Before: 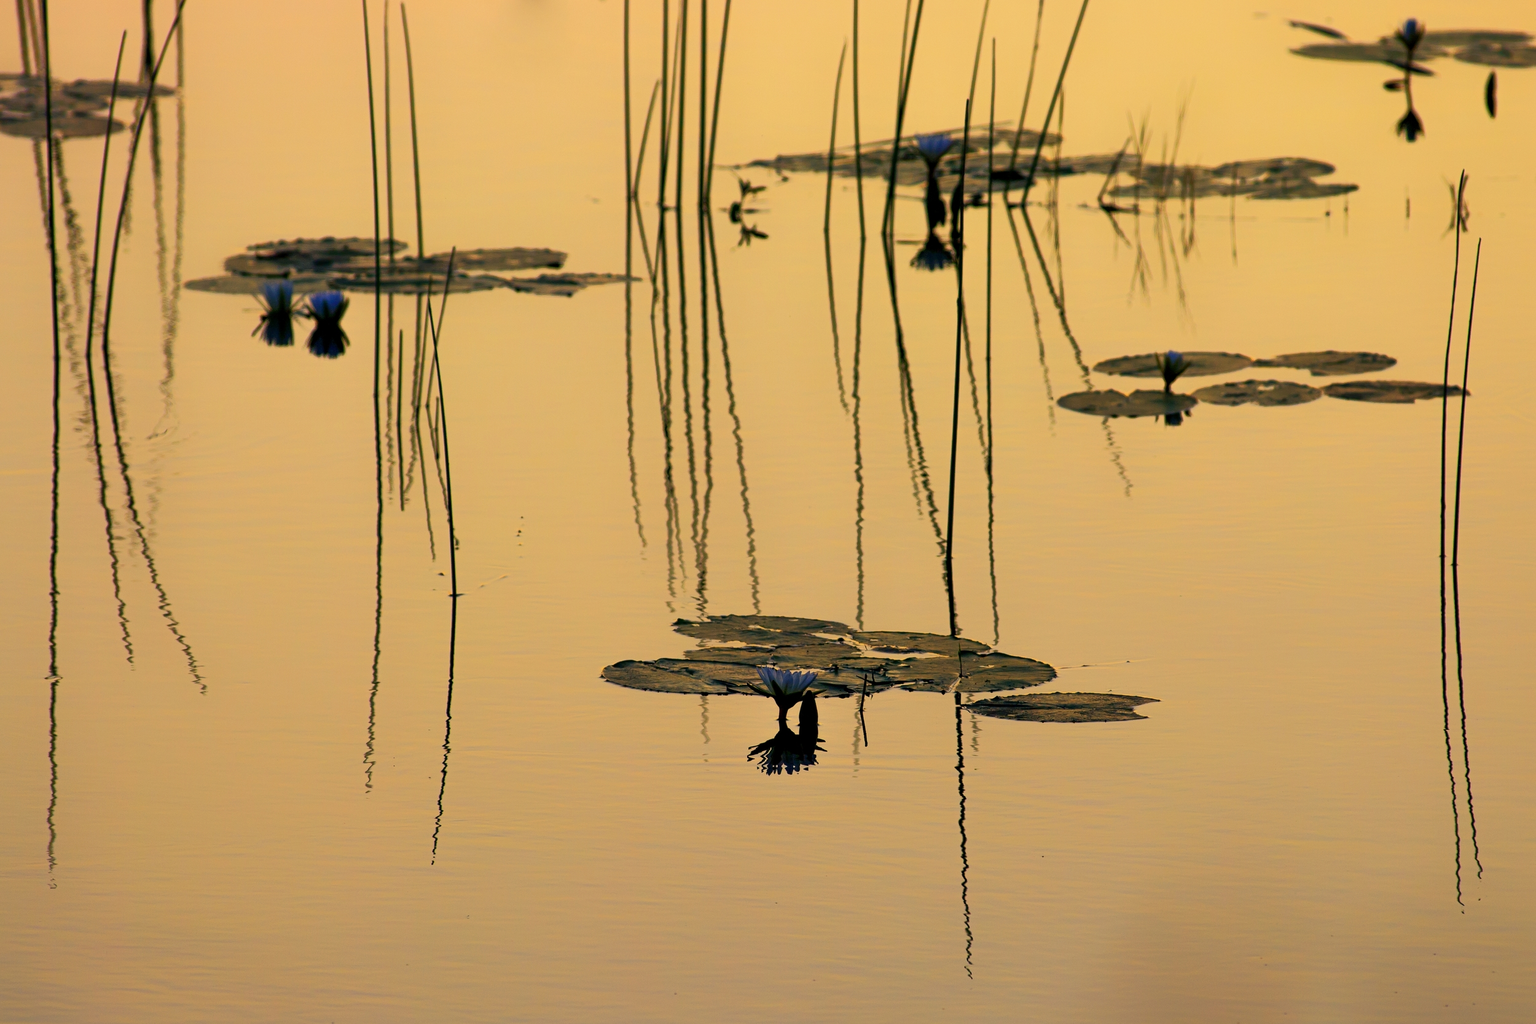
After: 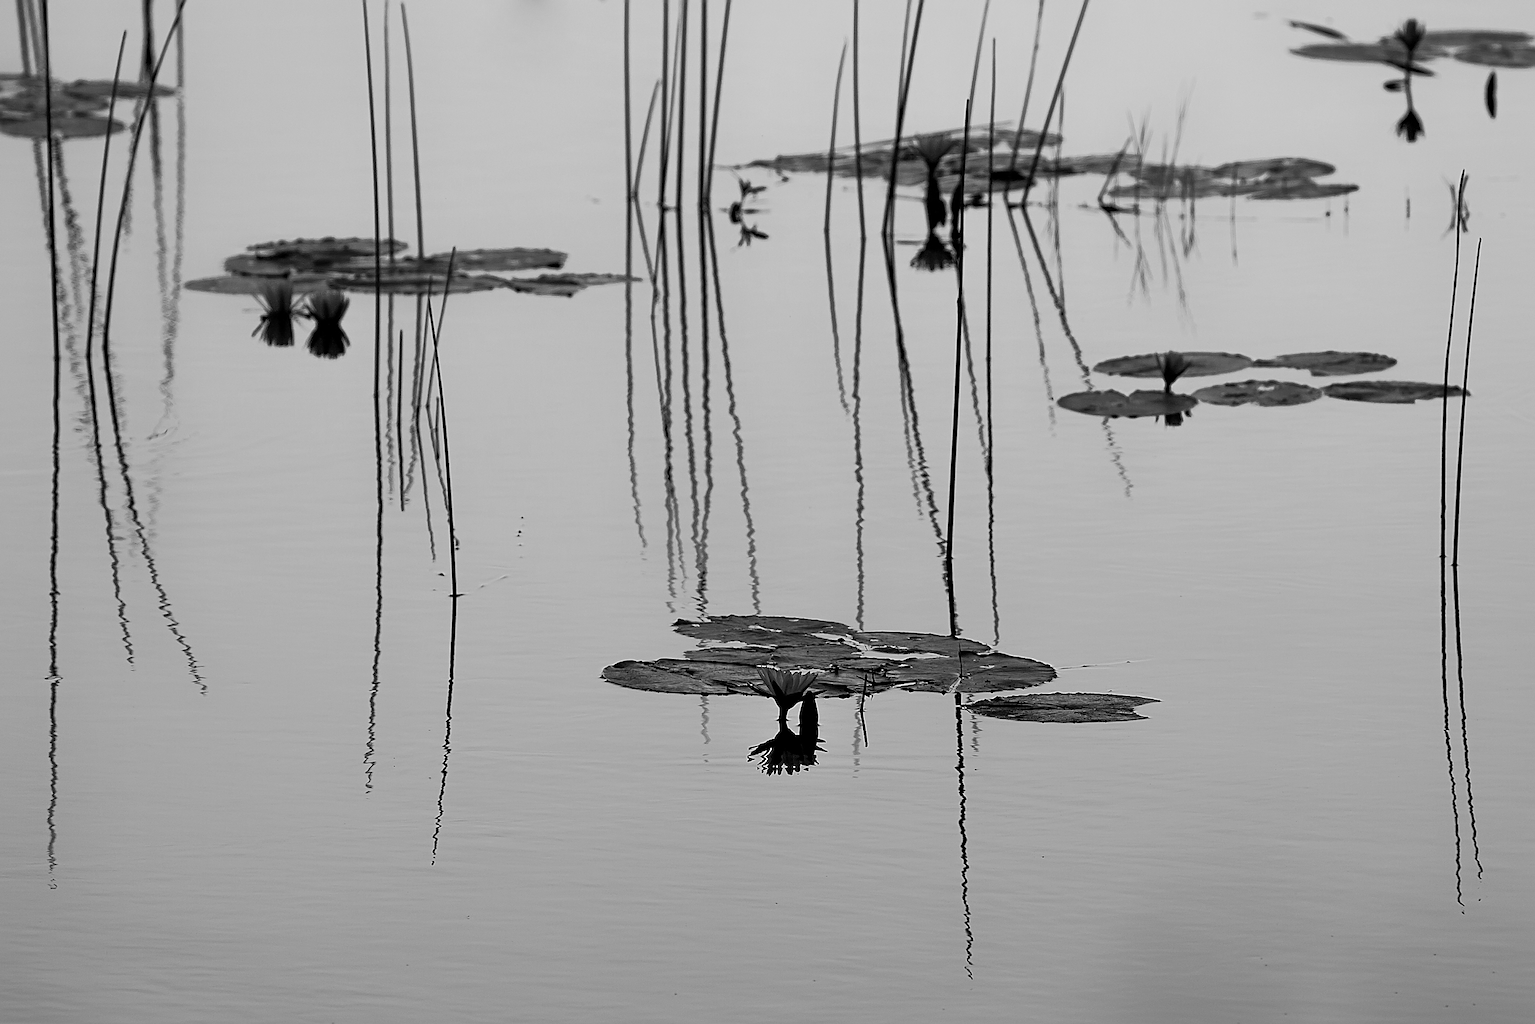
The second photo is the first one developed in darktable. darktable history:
sharpen: radius 1.4, amount 1.25, threshold 0.7
monochrome: a -6.99, b 35.61, size 1.4
